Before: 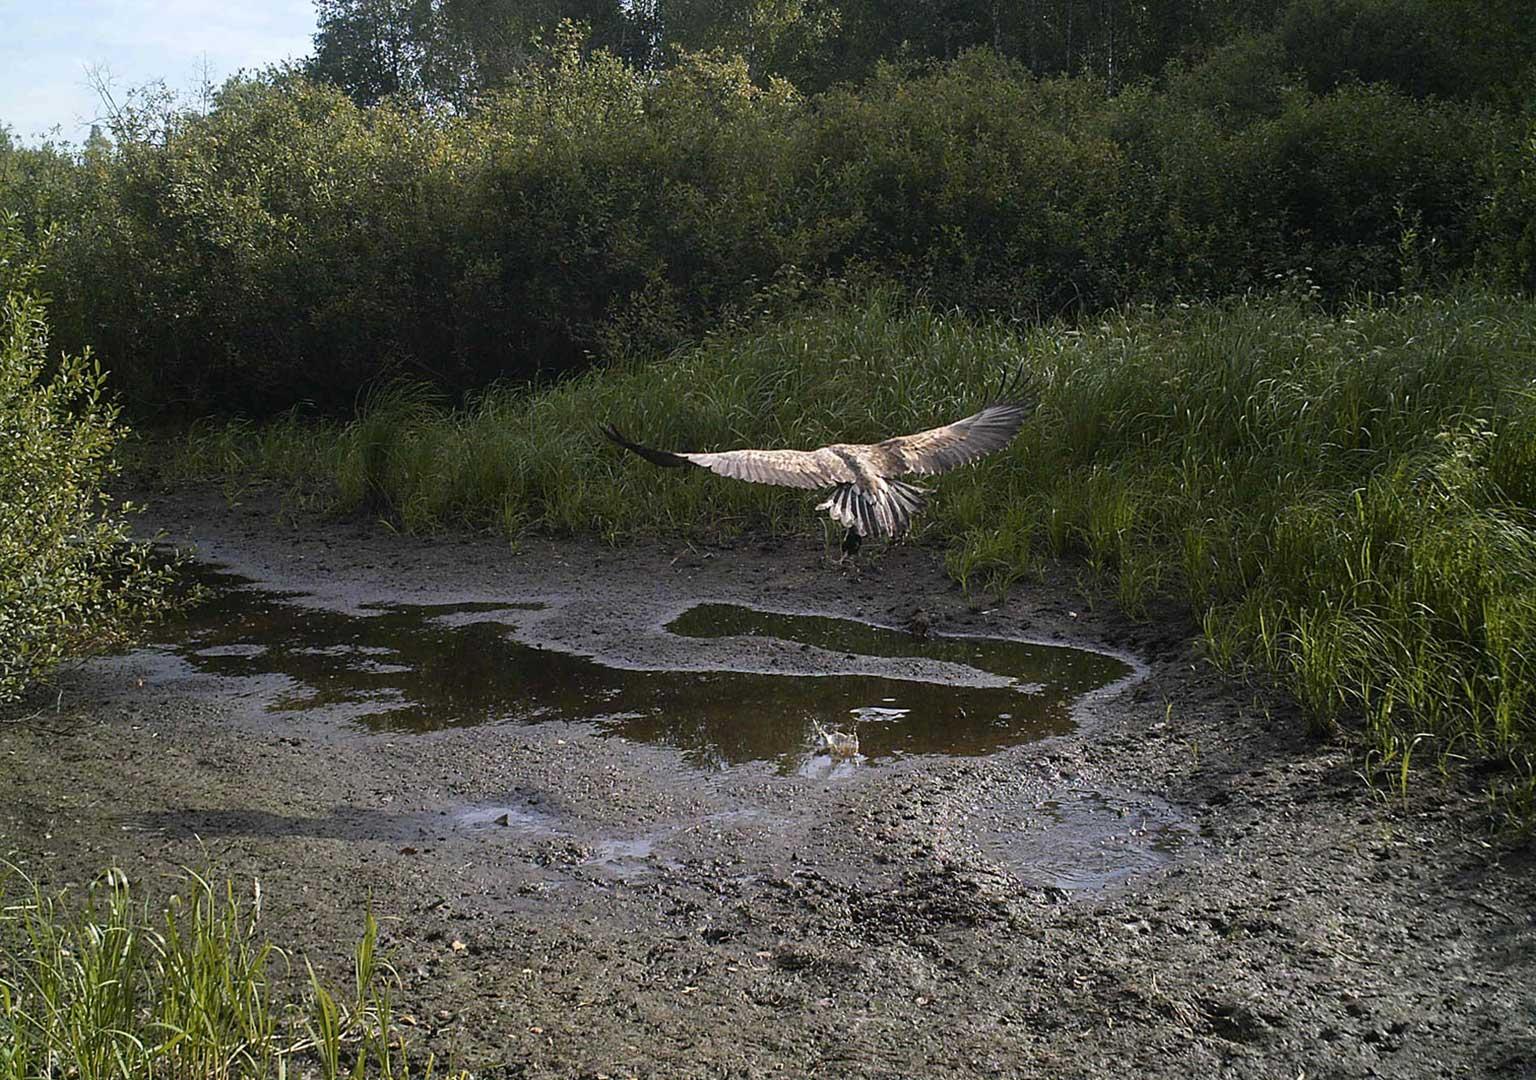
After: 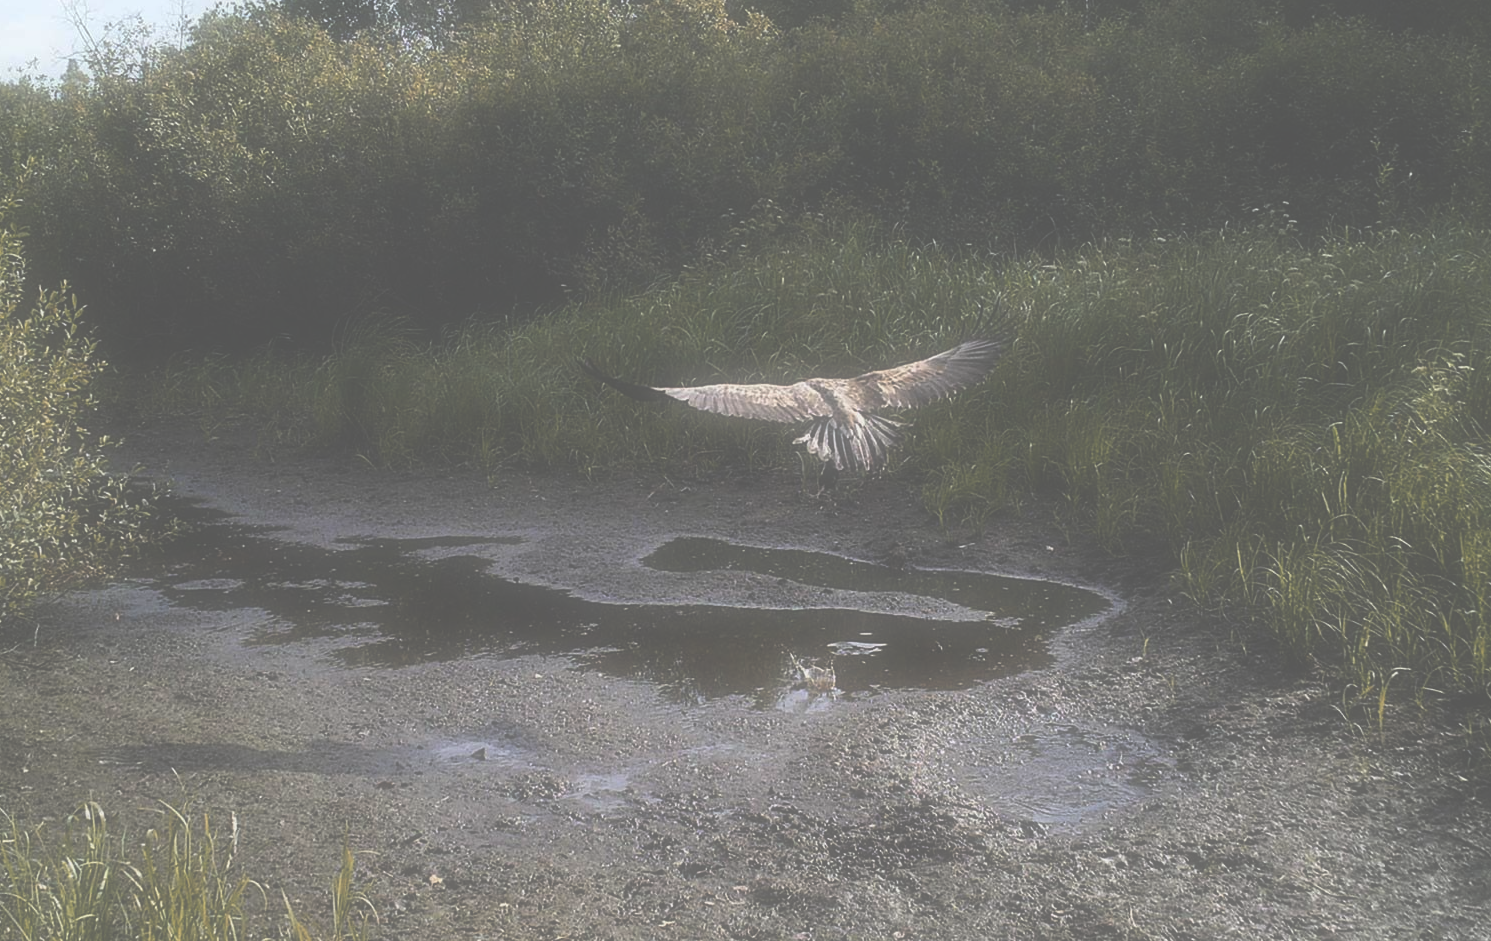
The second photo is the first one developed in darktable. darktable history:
contrast brightness saturation: contrast 0.07
crop: left 1.507%, top 6.147%, right 1.379%, bottom 6.637%
exposure: black level correction -0.087, compensate highlight preservation false
soften: size 60.24%, saturation 65.46%, brightness 0.506 EV, mix 25.7%
color zones: curves: ch2 [(0, 0.5) (0.143, 0.5) (0.286, 0.416) (0.429, 0.5) (0.571, 0.5) (0.714, 0.5) (0.857, 0.5) (1, 0.5)]
